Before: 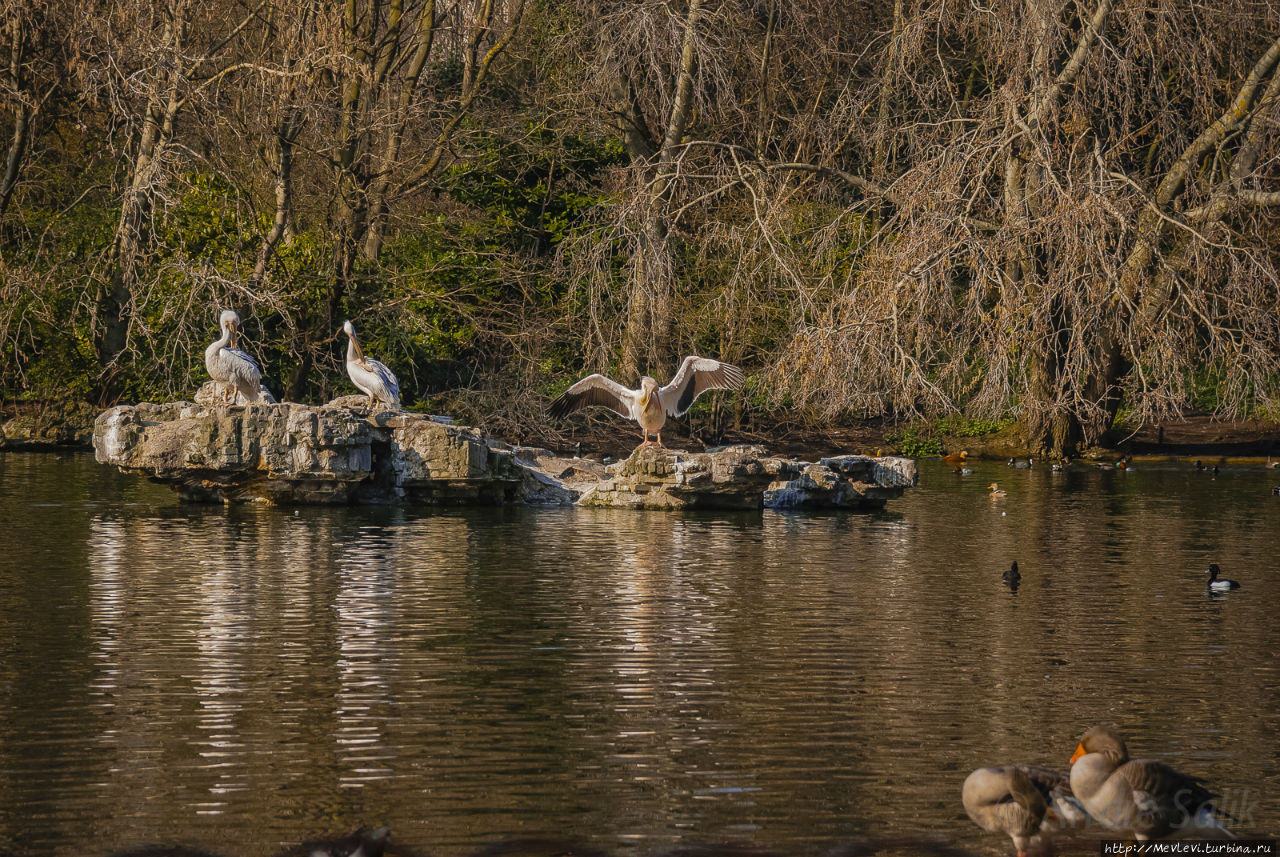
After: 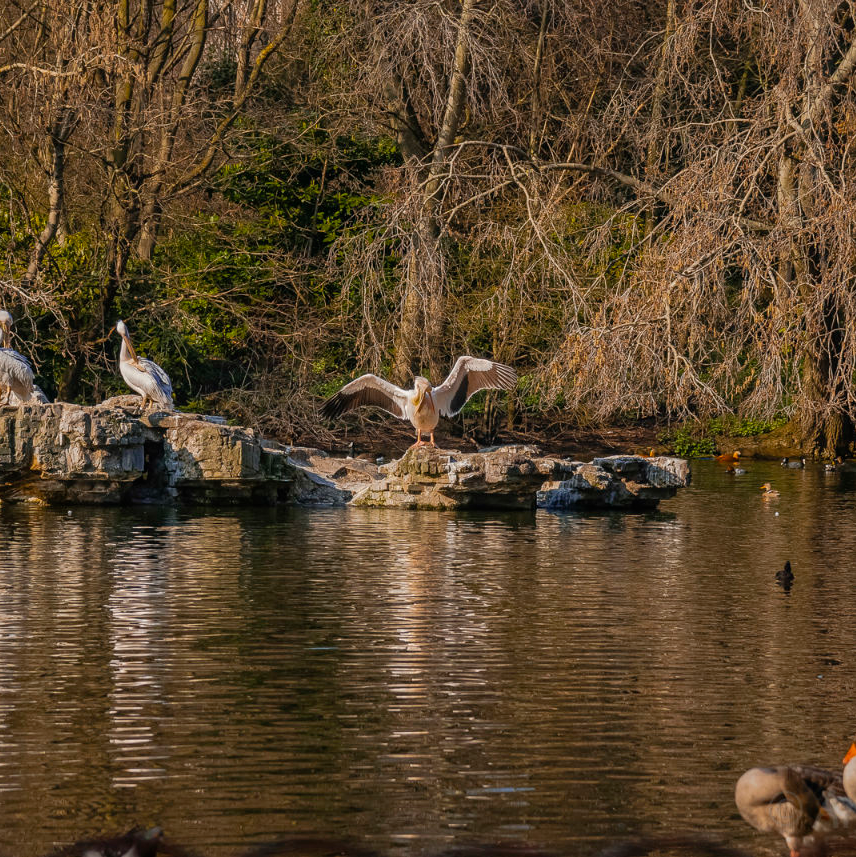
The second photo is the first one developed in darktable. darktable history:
crop and rotate: left 17.808%, right 15.272%
